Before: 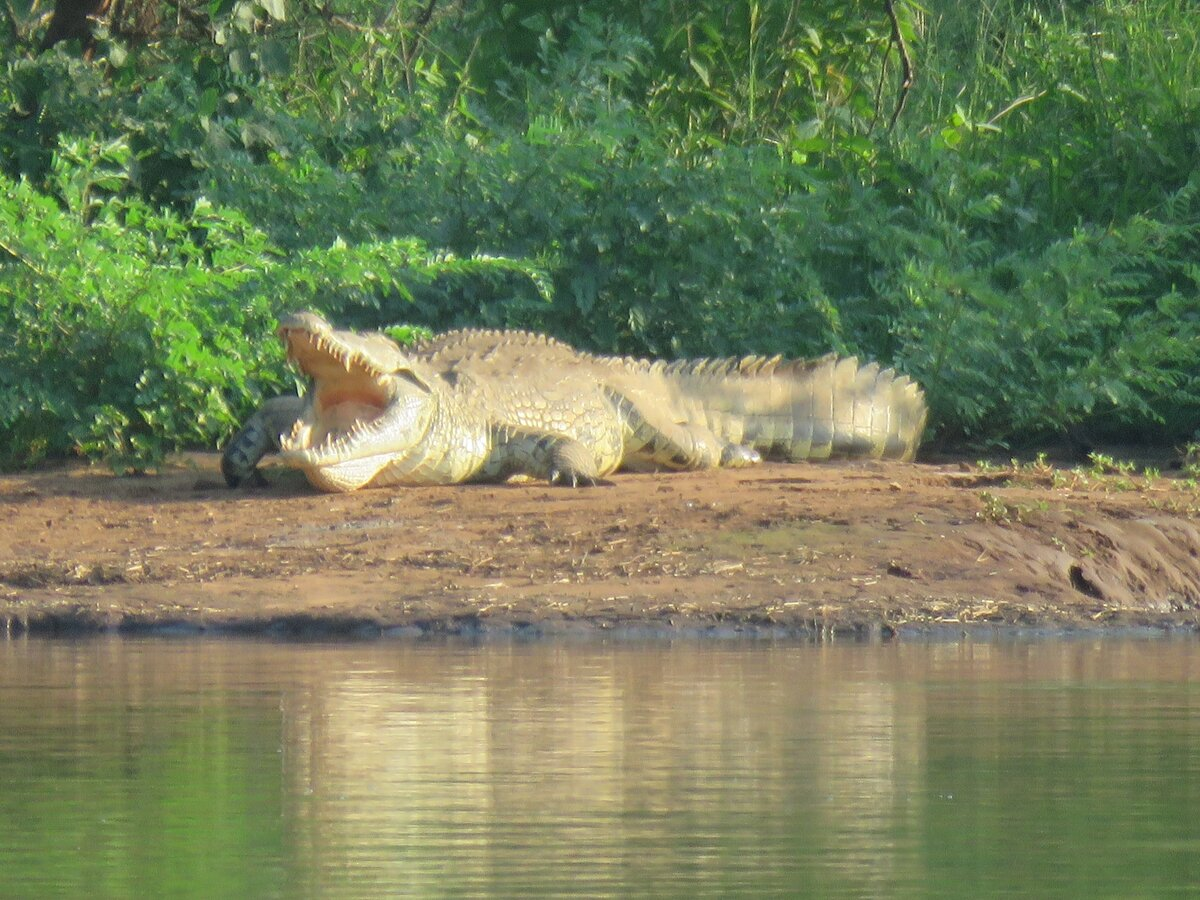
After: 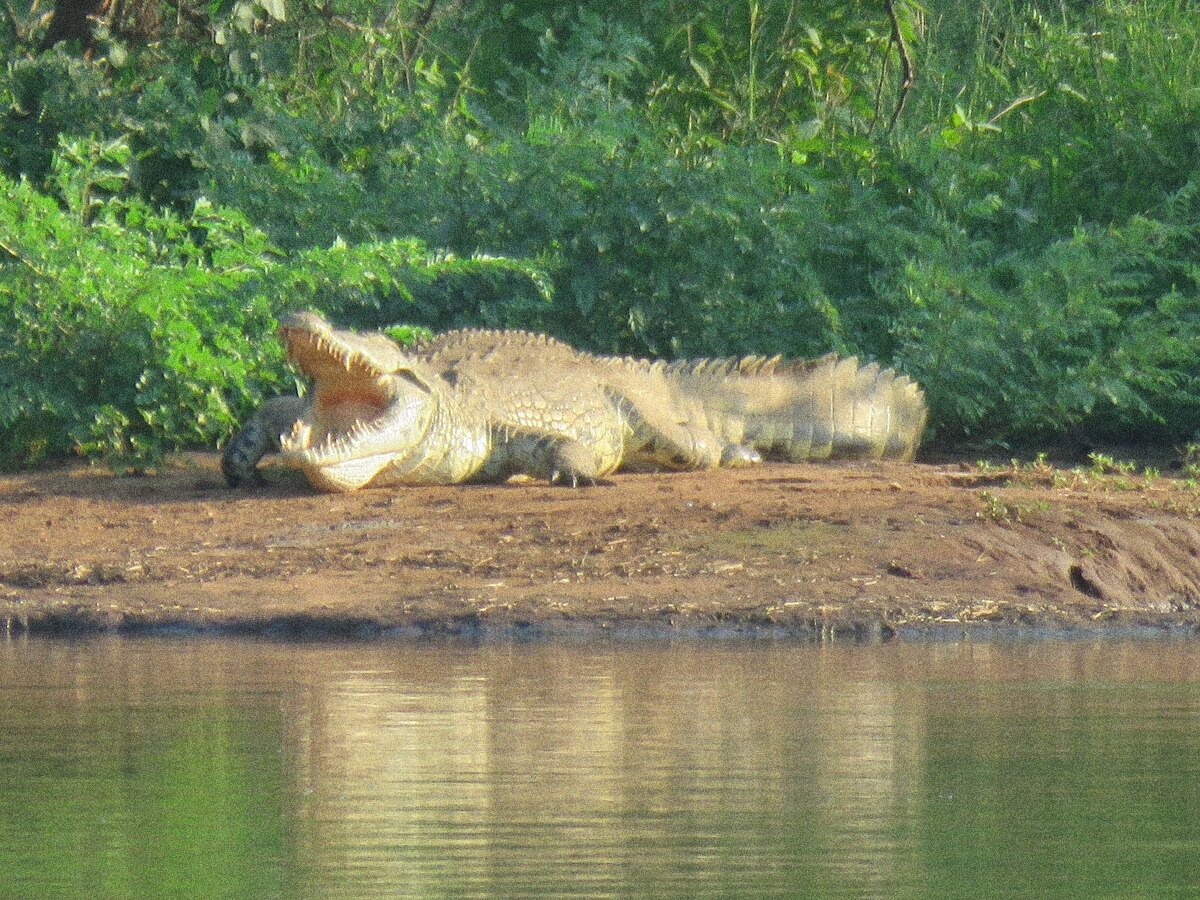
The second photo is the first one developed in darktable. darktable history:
grain: coarseness 14.49 ISO, strength 48.04%, mid-tones bias 35%
shadows and highlights: low approximation 0.01, soften with gaussian
